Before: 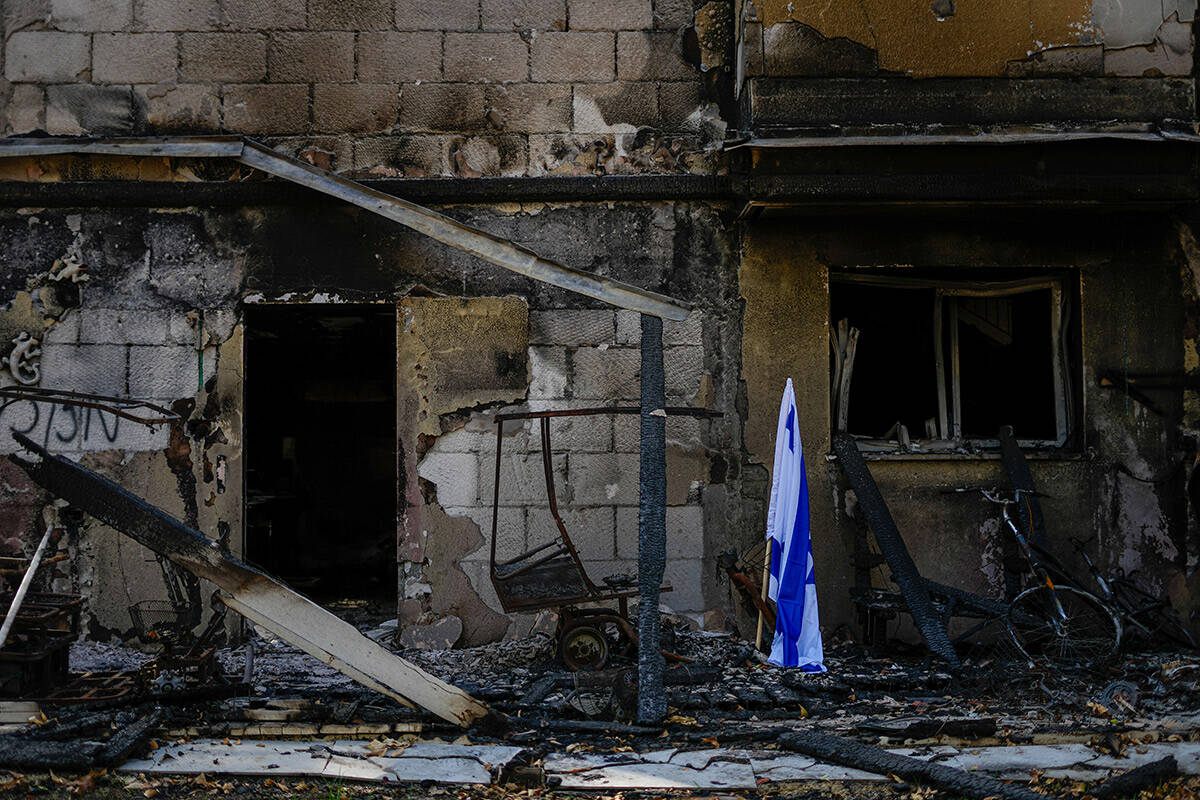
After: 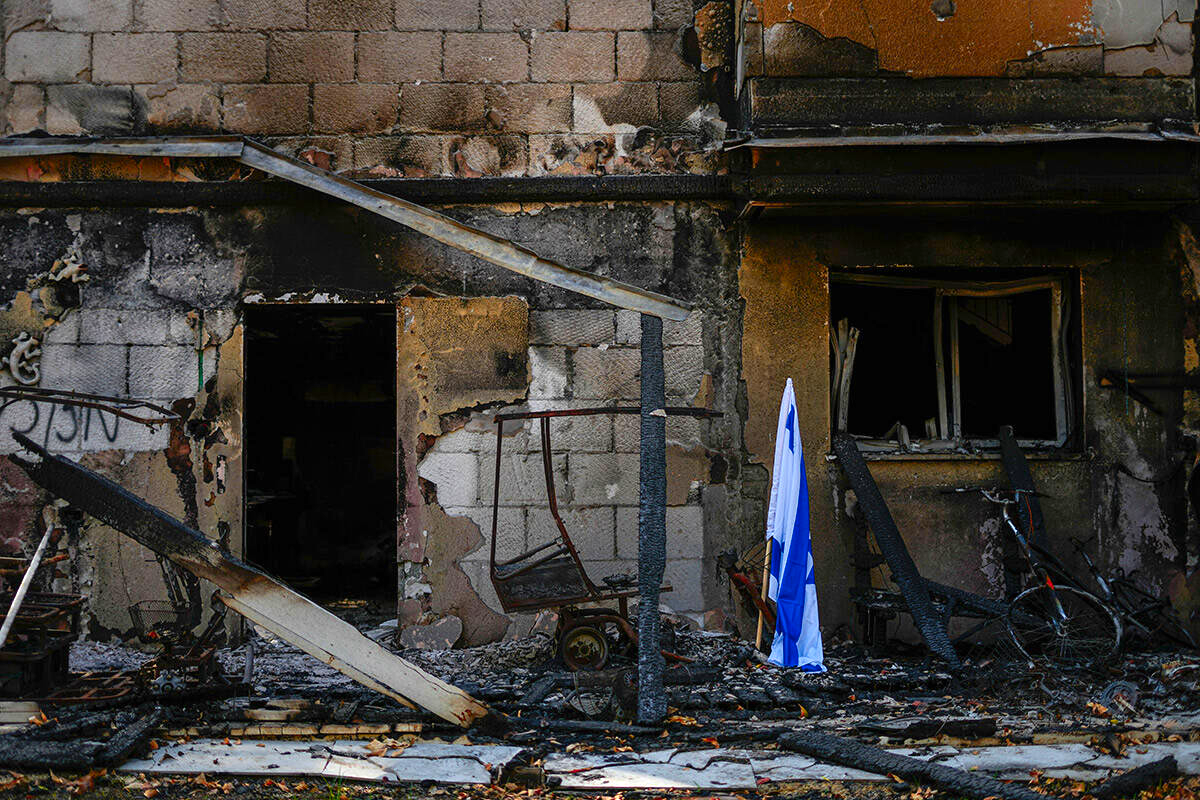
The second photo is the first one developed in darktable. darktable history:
exposure: black level correction 0, exposure 0.5 EV, compensate exposure bias true, compensate highlight preservation false
color zones: curves: ch1 [(0.24, 0.629) (0.75, 0.5)]; ch2 [(0.255, 0.454) (0.745, 0.491)], mix 102.12%
